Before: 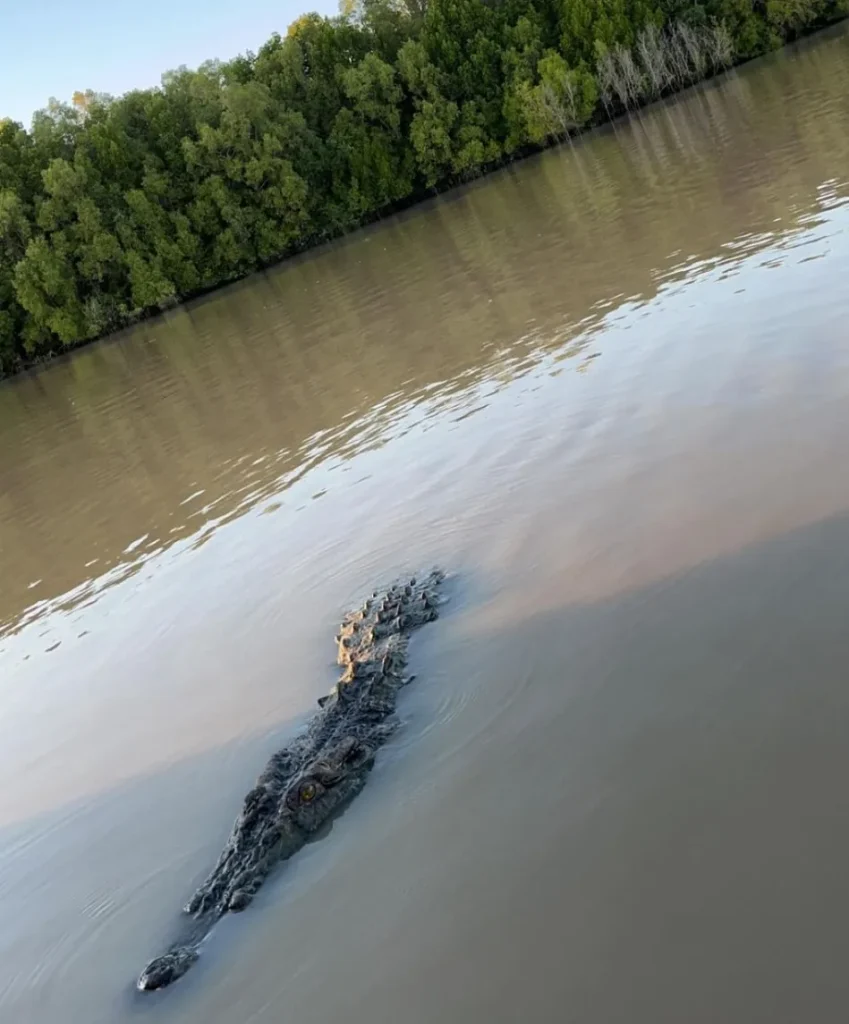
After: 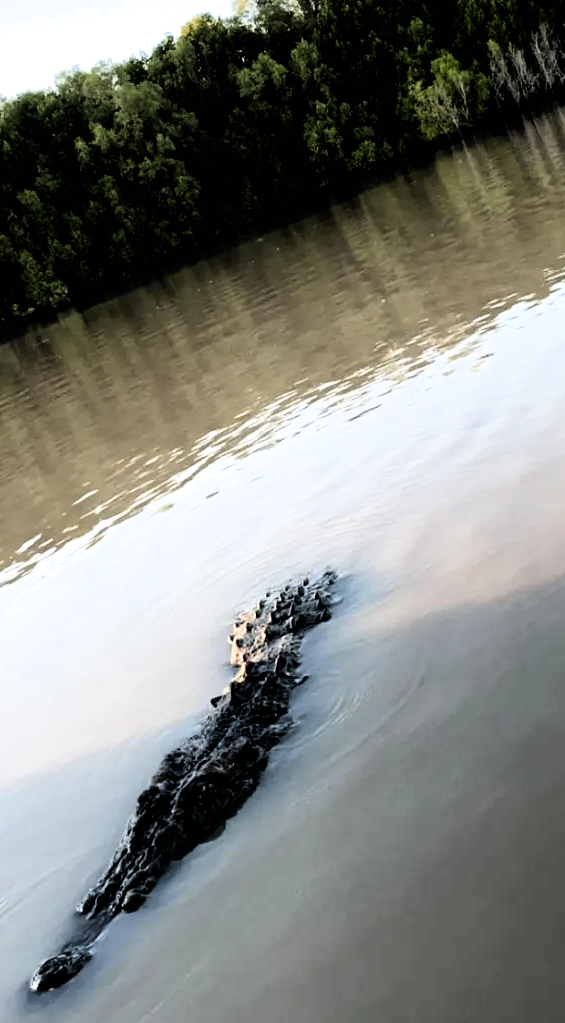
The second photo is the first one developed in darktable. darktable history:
filmic rgb: black relative exposure -3.75 EV, white relative exposure 2.4 EV, dynamic range scaling -50%, hardness 3.42, latitude 30%, contrast 1.8
crop and rotate: left 12.673%, right 20.66%
tone equalizer: -8 EV -0.417 EV, -7 EV -0.389 EV, -6 EV -0.333 EV, -5 EV -0.222 EV, -3 EV 0.222 EV, -2 EV 0.333 EV, -1 EV 0.389 EV, +0 EV 0.417 EV, edges refinement/feathering 500, mask exposure compensation -1.57 EV, preserve details no
